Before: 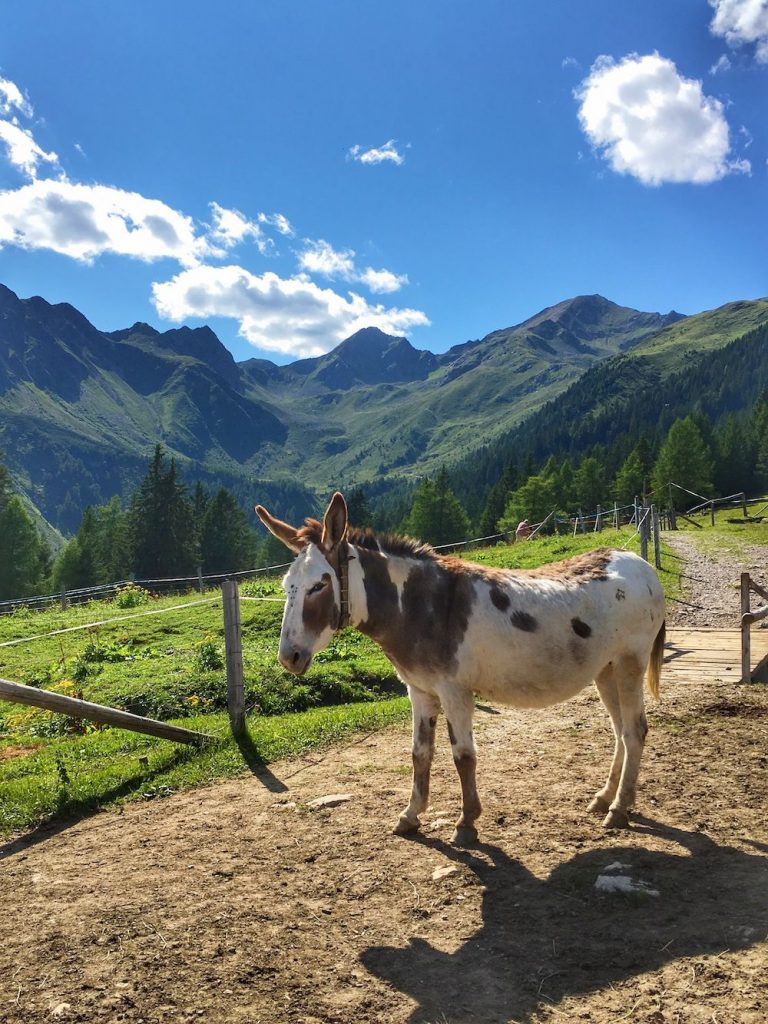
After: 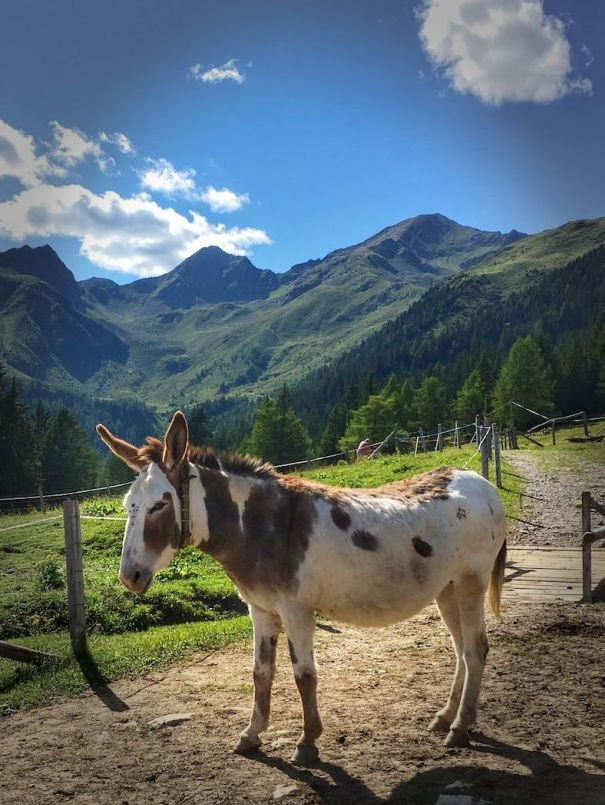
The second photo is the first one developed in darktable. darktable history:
crop and rotate: left 20.74%, top 7.912%, right 0.375%, bottom 13.378%
vignetting: fall-off start 66.7%, fall-off radius 39.74%, brightness -0.576, saturation -0.258, automatic ratio true, width/height ratio 0.671, dithering 16-bit output
